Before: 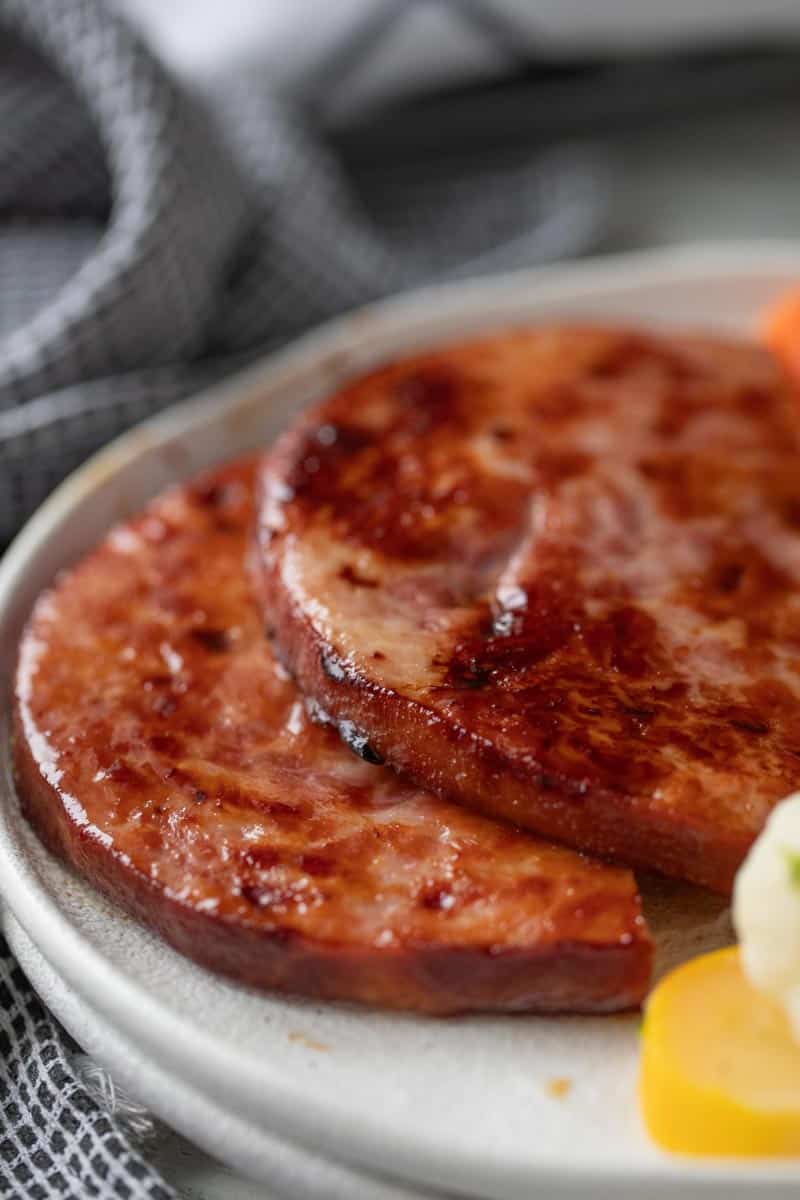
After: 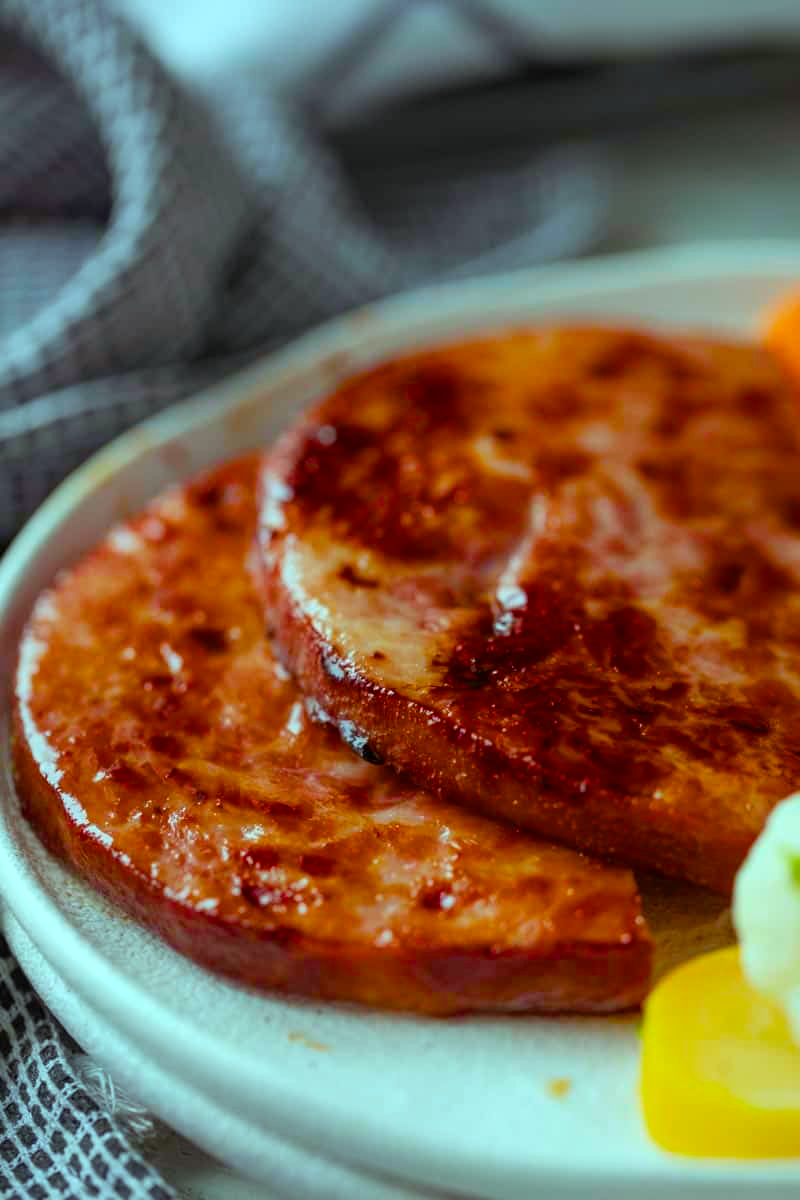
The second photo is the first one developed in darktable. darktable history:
color balance rgb: highlights gain › chroma 5.287%, highlights gain › hue 197.34°, linear chroma grading › global chroma 14.981%, perceptual saturation grading › global saturation 35.029%, perceptual saturation grading › highlights -25.78%, perceptual saturation grading › shadows 24.576%
